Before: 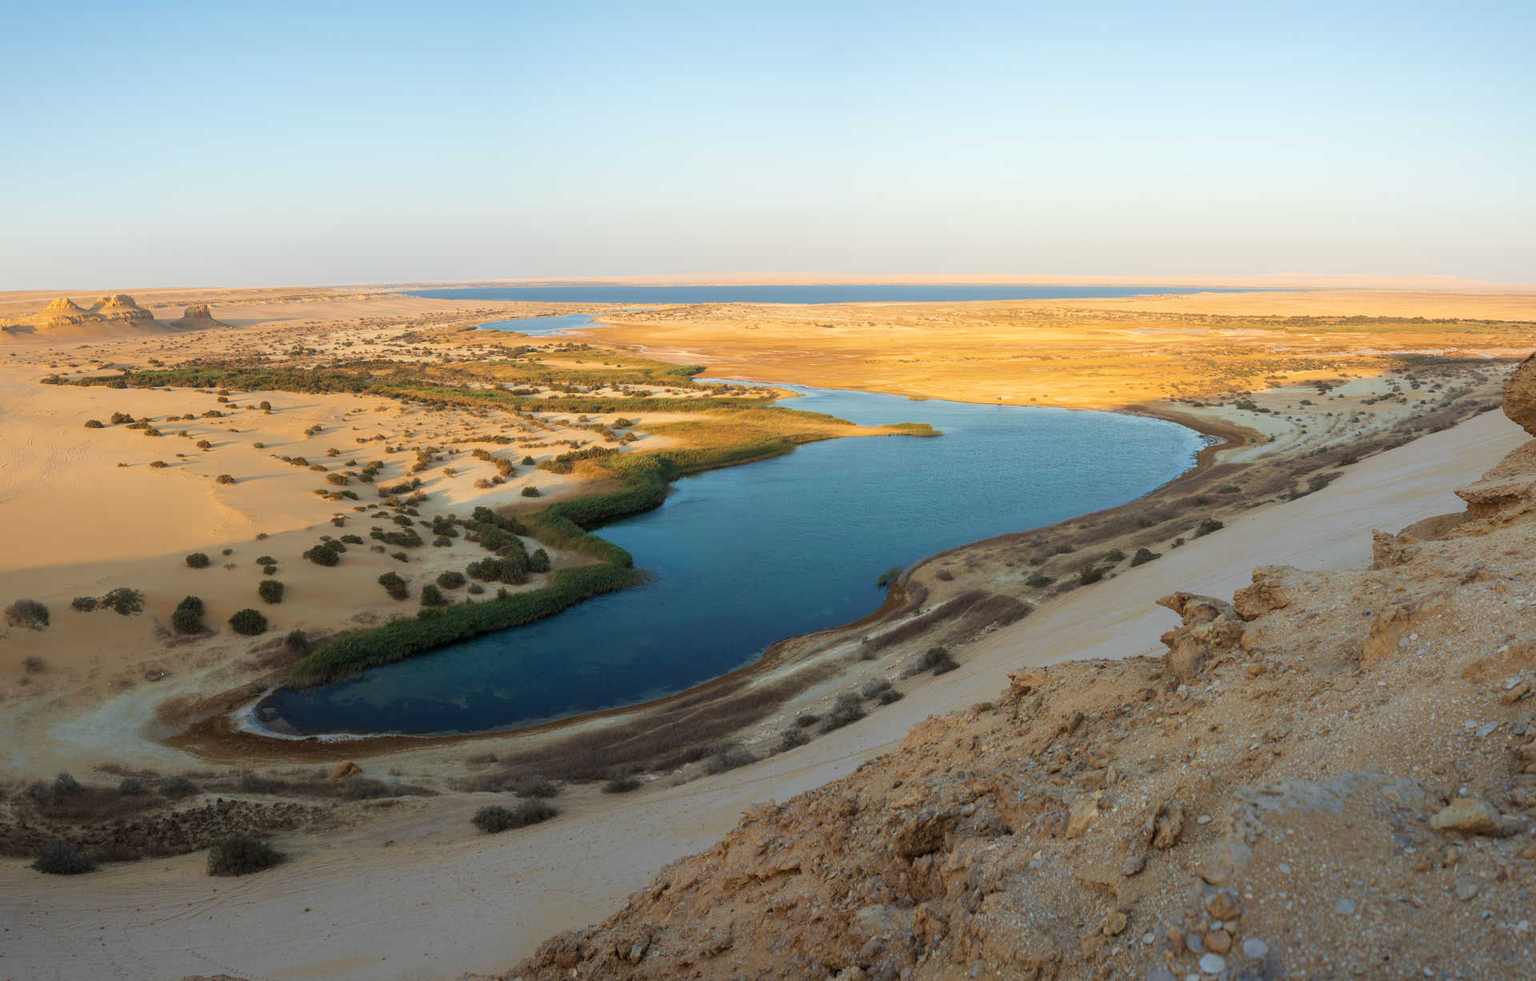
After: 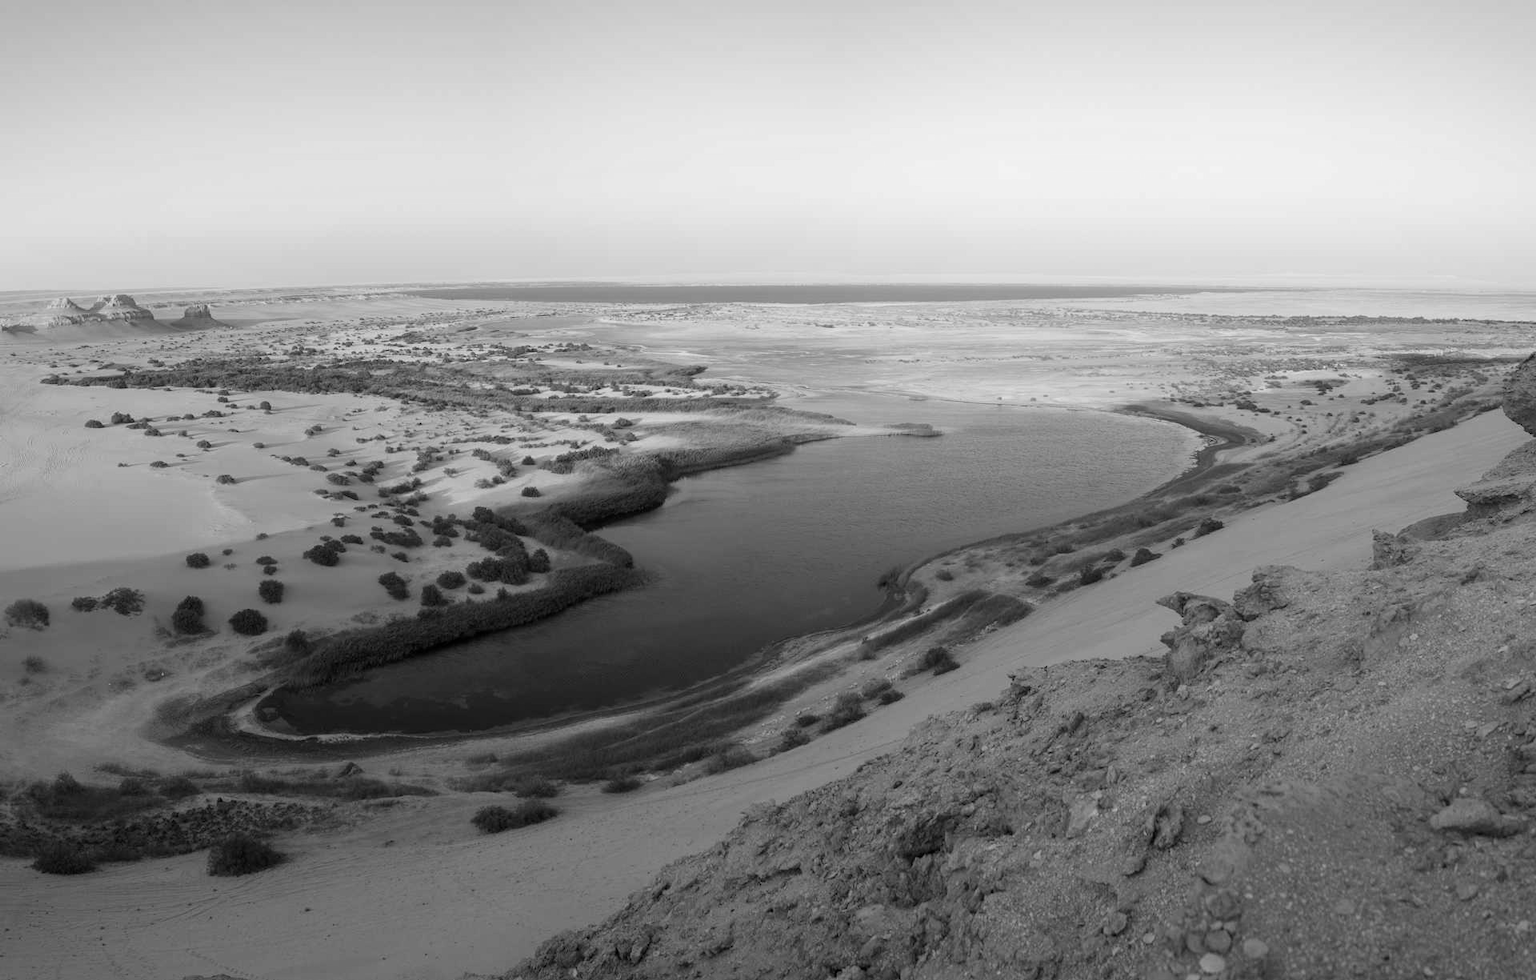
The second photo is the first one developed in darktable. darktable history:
monochrome: on, module defaults
rgb levels: mode RGB, independent channels, levels [[0, 0.5, 1], [0, 0.521, 1], [0, 0.536, 1]]
